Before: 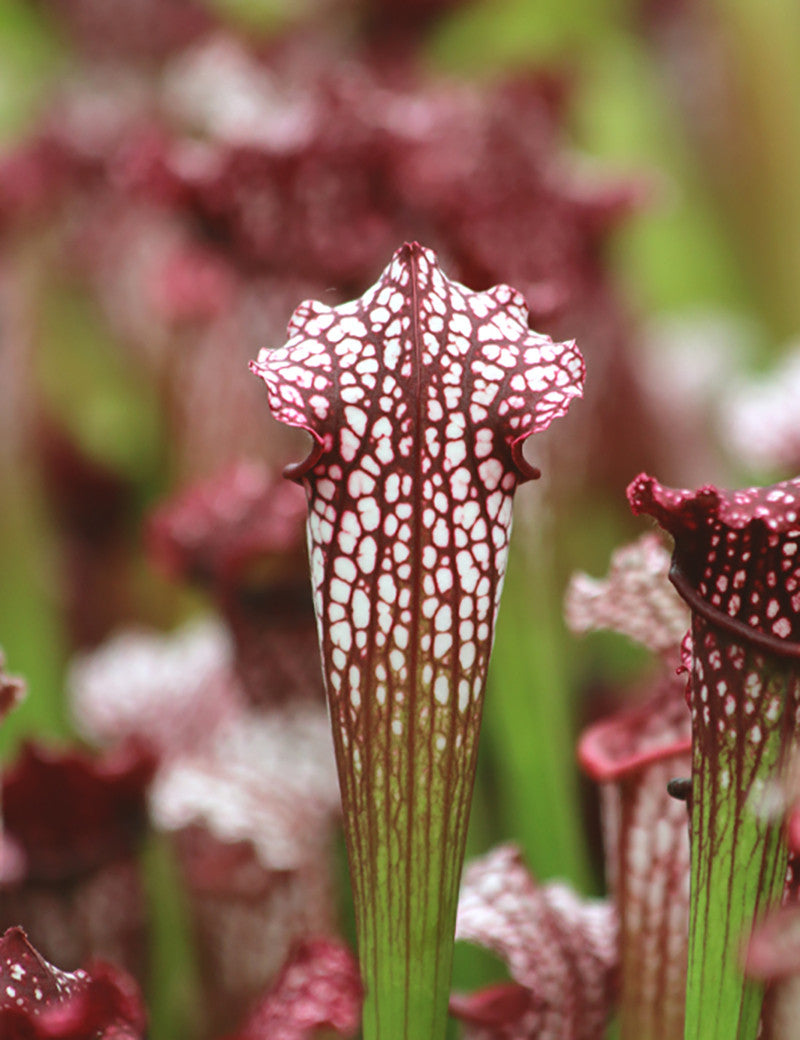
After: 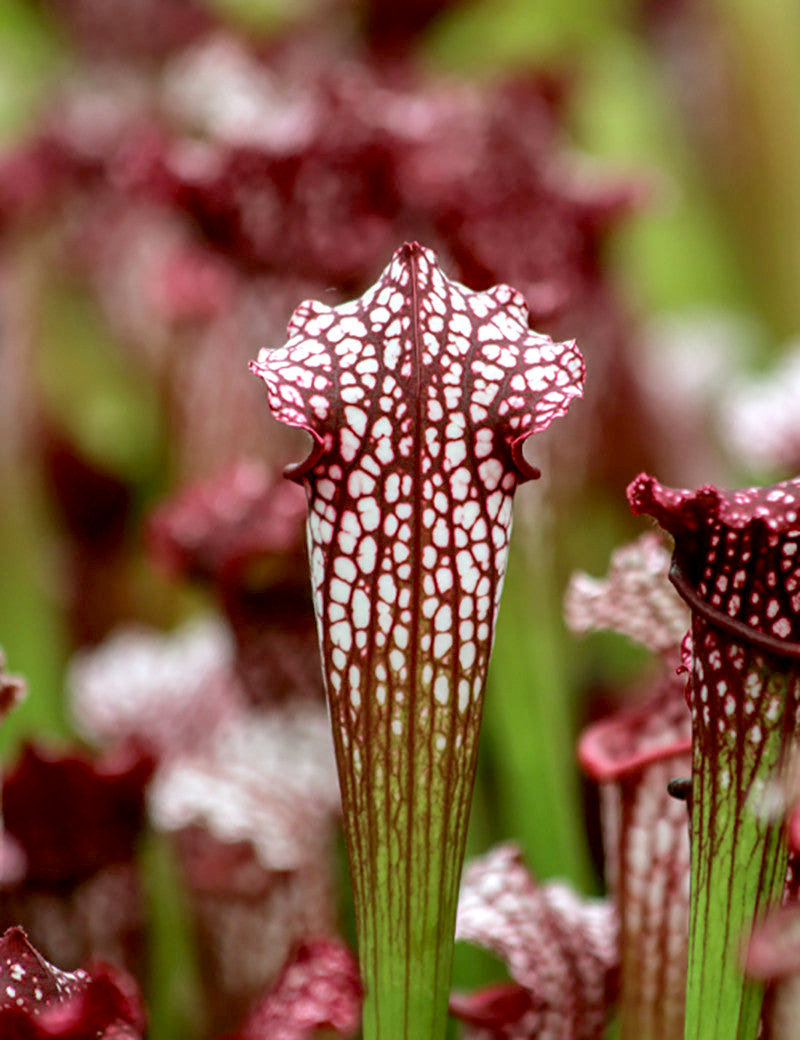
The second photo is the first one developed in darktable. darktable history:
local contrast: on, module defaults
exposure: black level correction 0.016, exposure -0.009 EV, compensate highlight preservation false
